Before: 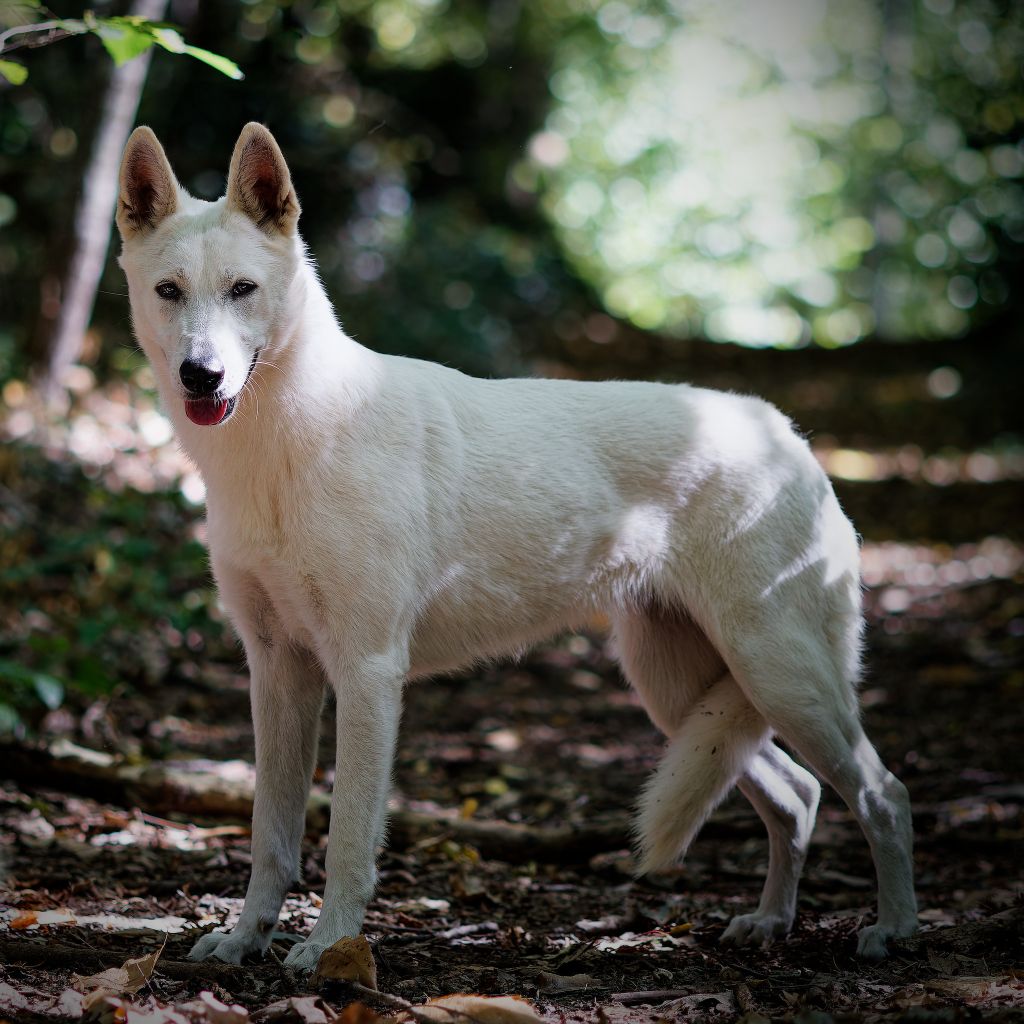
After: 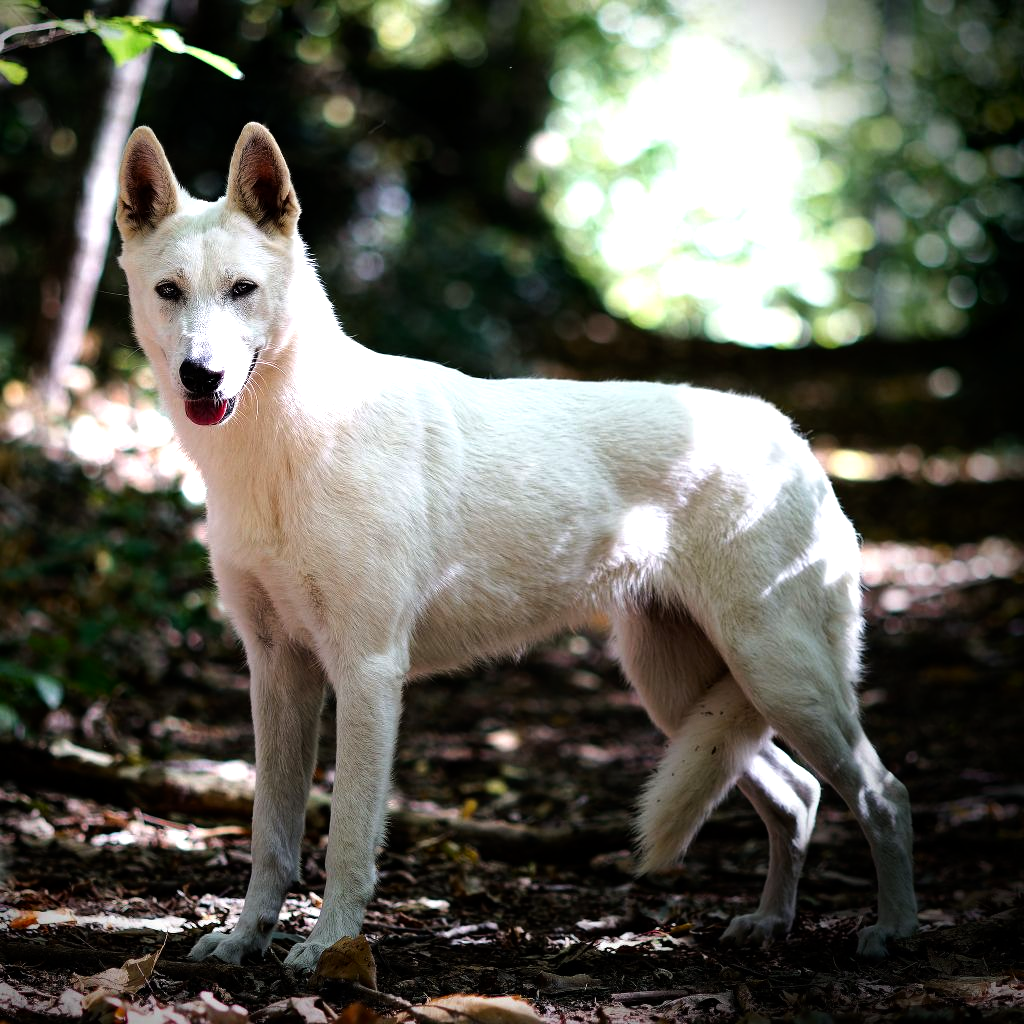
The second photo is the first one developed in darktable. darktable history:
tone equalizer: -8 EV -1.11 EV, -7 EV -0.974 EV, -6 EV -0.892 EV, -5 EV -0.59 EV, -3 EV 0.586 EV, -2 EV 0.855 EV, -1 EV 1 EV, +0 EV 1.08 EV
tone curve: curves: ch0 [(0, 0) (0.003, 0.002) (0.011, 0.009) (0.025, 0.02) (0.044, 0.035) (0.069, 0.055) (0.1, 0.08) (0.136, 0.109) (0.177, 0.142) (0.224, 0.179) (0.277, 0.222) (0.335, 0.268) (0.399, 0.329) (0.468, 0.409) (0.543, 0.495) (0.623, 0.579) (0.709, 0.669) (0.801, 0.767) (0.898, 0.885) (1, 1)], color space Lab, independent channels, preserve colors none
